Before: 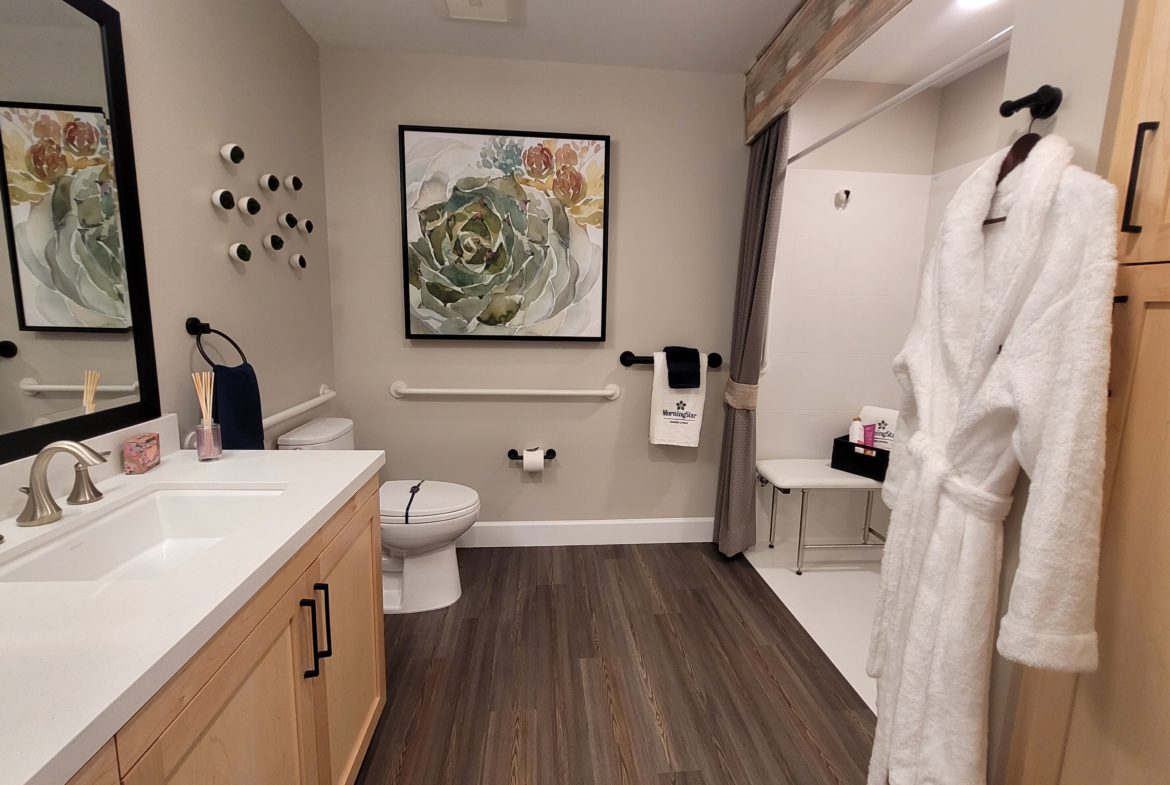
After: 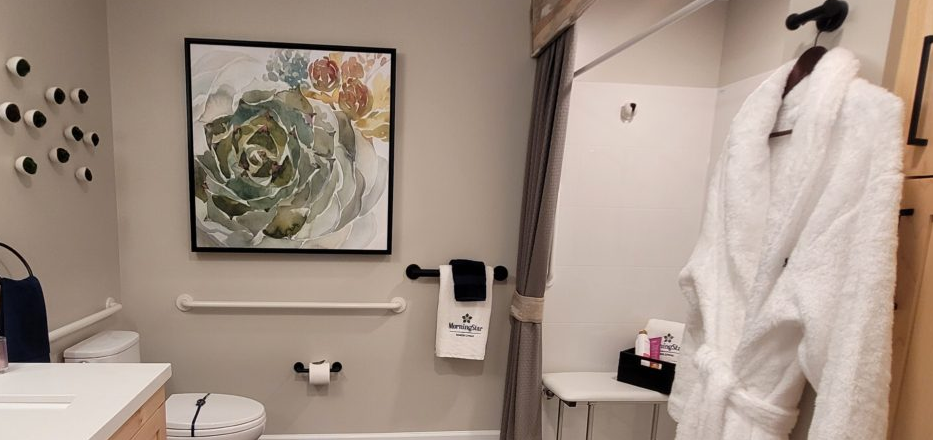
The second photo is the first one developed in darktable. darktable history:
crop: left 18.367%, top 11.113%, right 1.818%, bottom 32.727%
